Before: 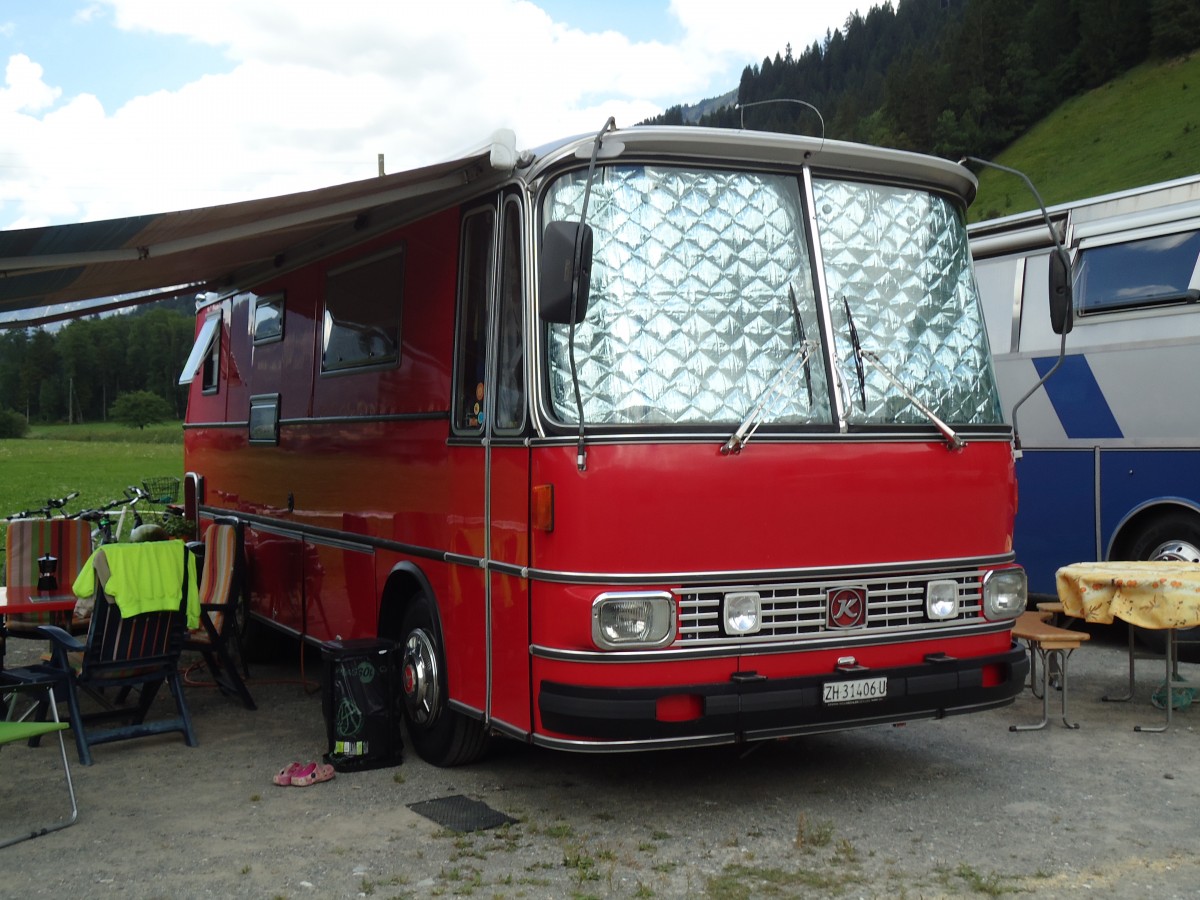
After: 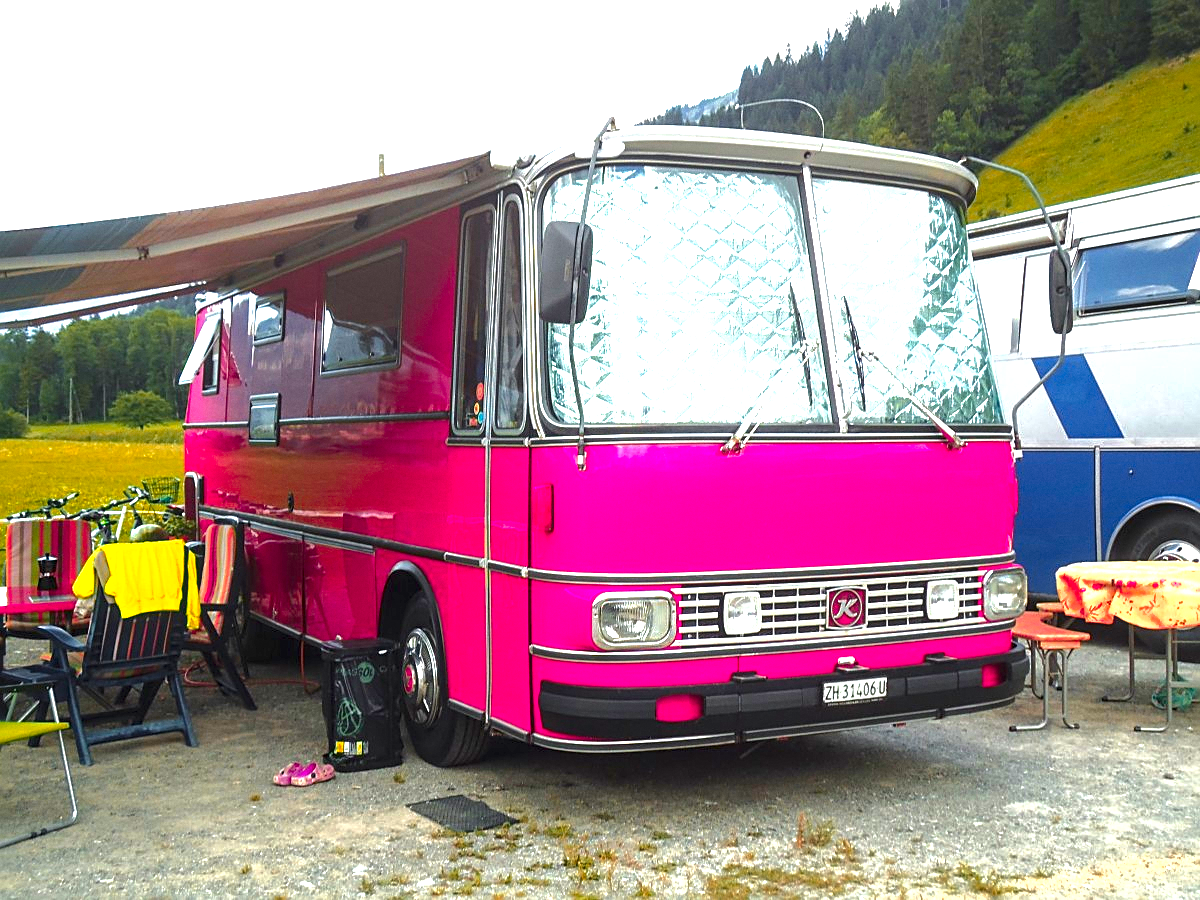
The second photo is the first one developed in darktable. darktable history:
sharpen: on, module defaults
grain: coarseness 14.57 ISO, strength 8.8%
color correction: saturation 1.1
color zones: curves: ch1 [(0.24, 0.634) (0.75, 0.5)]; ch2 [(0.253, 0.437) (0.745, 0.491)], mix 102.12%
base curve: curves: ch0 [(0, 0) (0.74, 0.67) (1, 1)]
local contrast: on, module defaults
exposure: black level correction 0, exposure 1.9 EV, compensate highlight preservation false
shadows and highlights: shadows -20, white point adjustment -2, highlights -35
